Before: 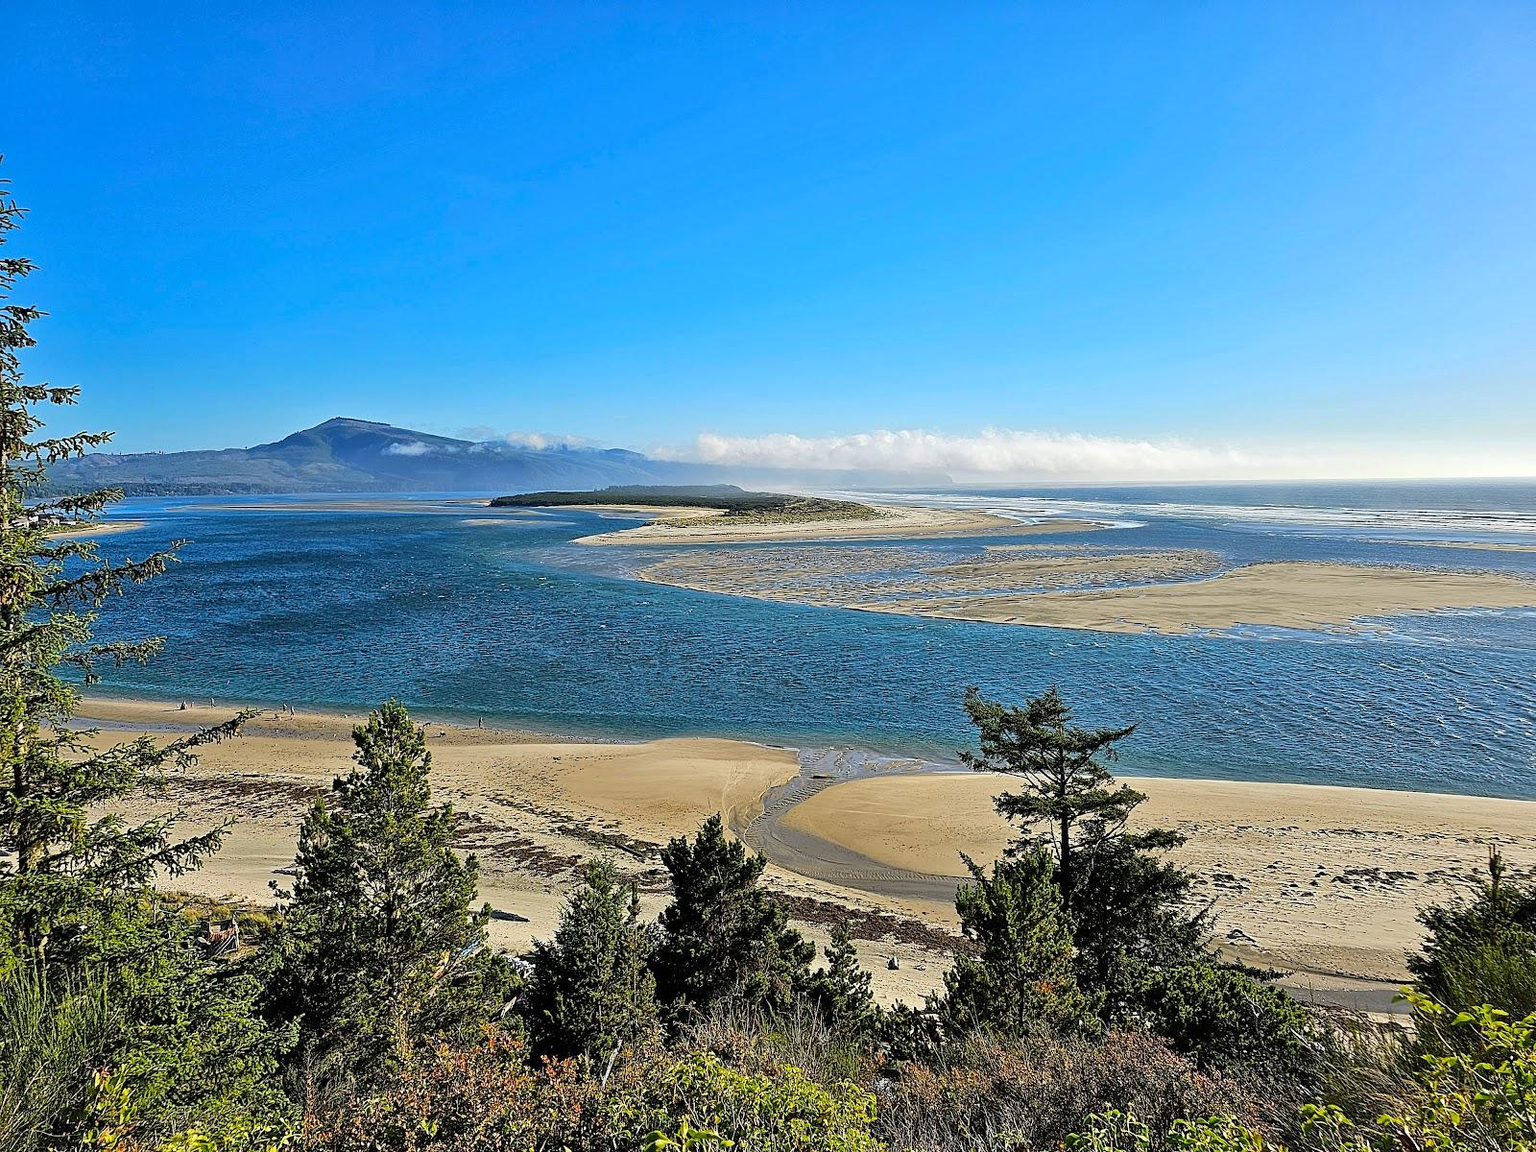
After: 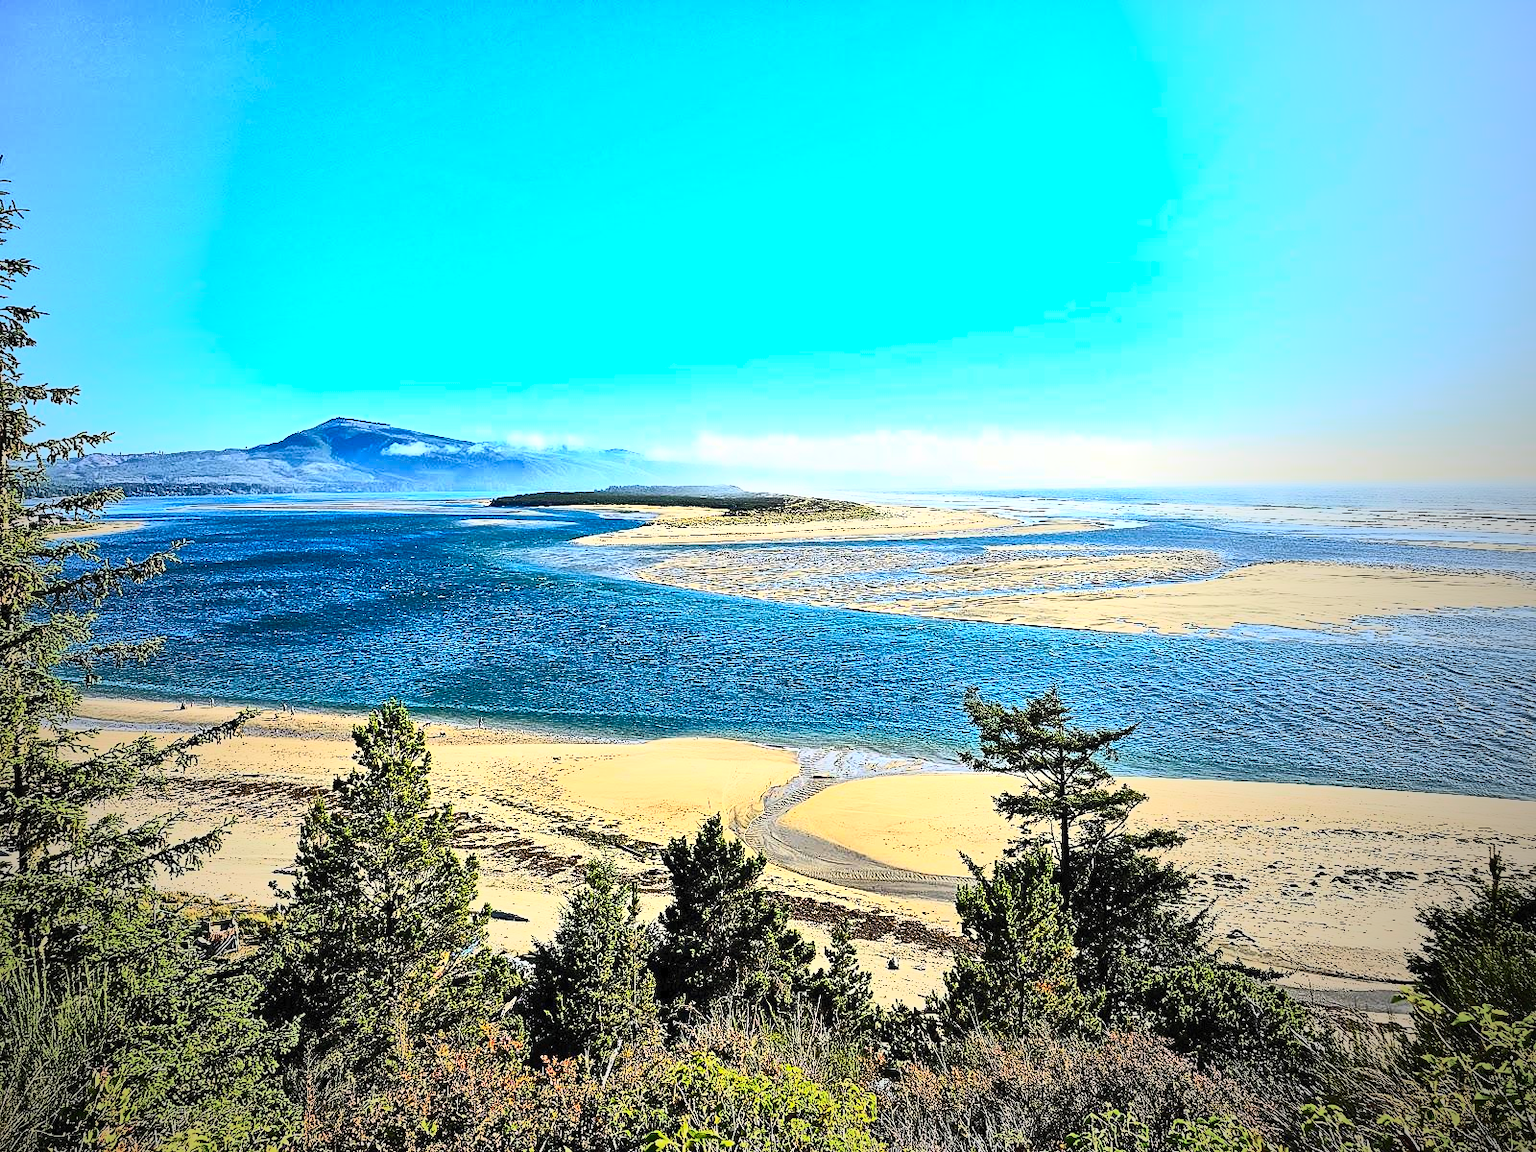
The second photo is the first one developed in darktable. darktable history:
contrast brightness saturation: contrast 0.83, brightness 0.59, saturation 0.59
tone equalizer: on, module defaults
vignetting: fall-off start 72.14%, fall-off radius 108.07%, brightness -0.713, saturation -0.488, center (-0.054, -0.359), width/height ratio 0.729
